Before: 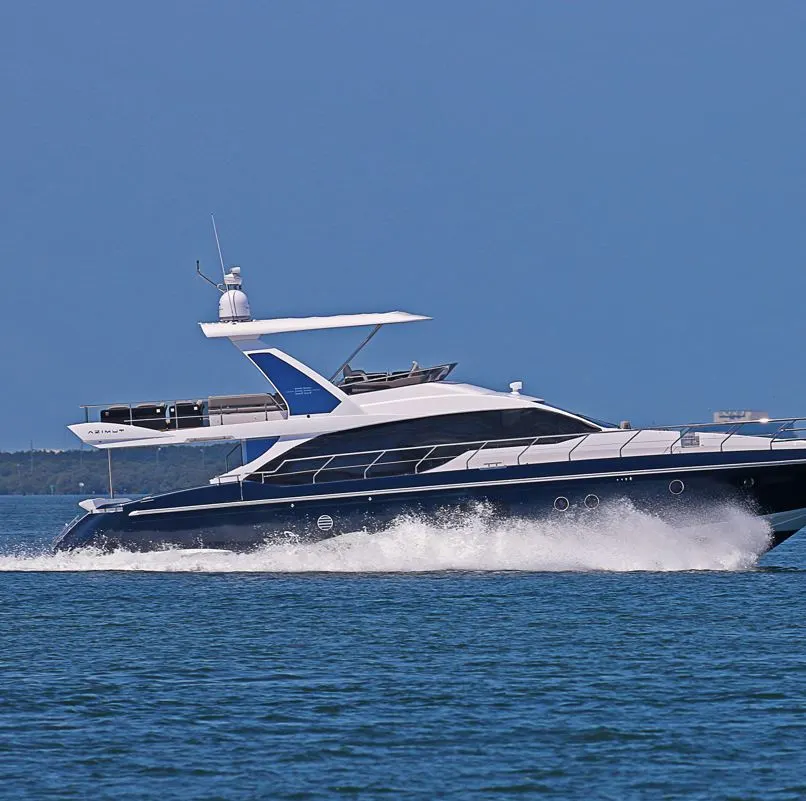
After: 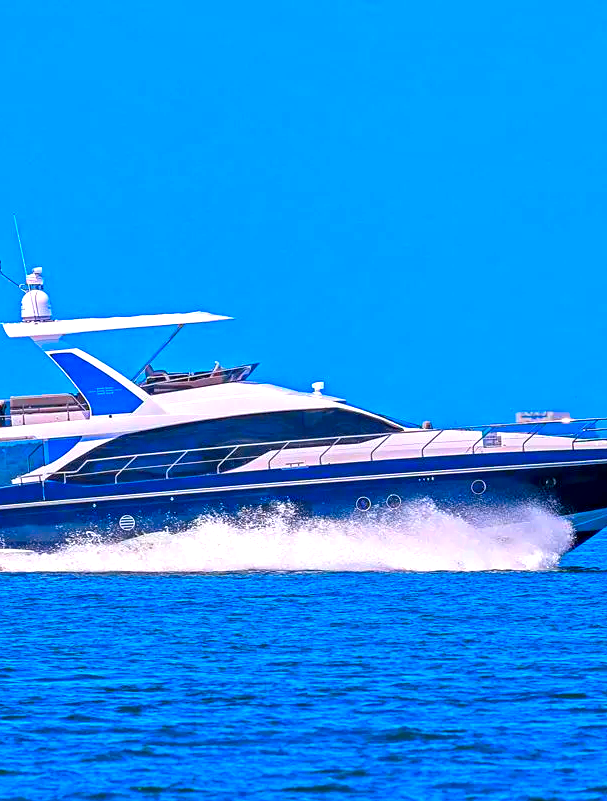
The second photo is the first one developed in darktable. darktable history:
exposure: exposure 0.6 EV, compensate exposure bias true, compensate highlight preservation false
color correction: highlights b* -0.014, saturation 2.98
crop and rotate: left 24.597%
local contrast: highlights 39%, shadows 62%, detail 138%, midtone range 0.521
